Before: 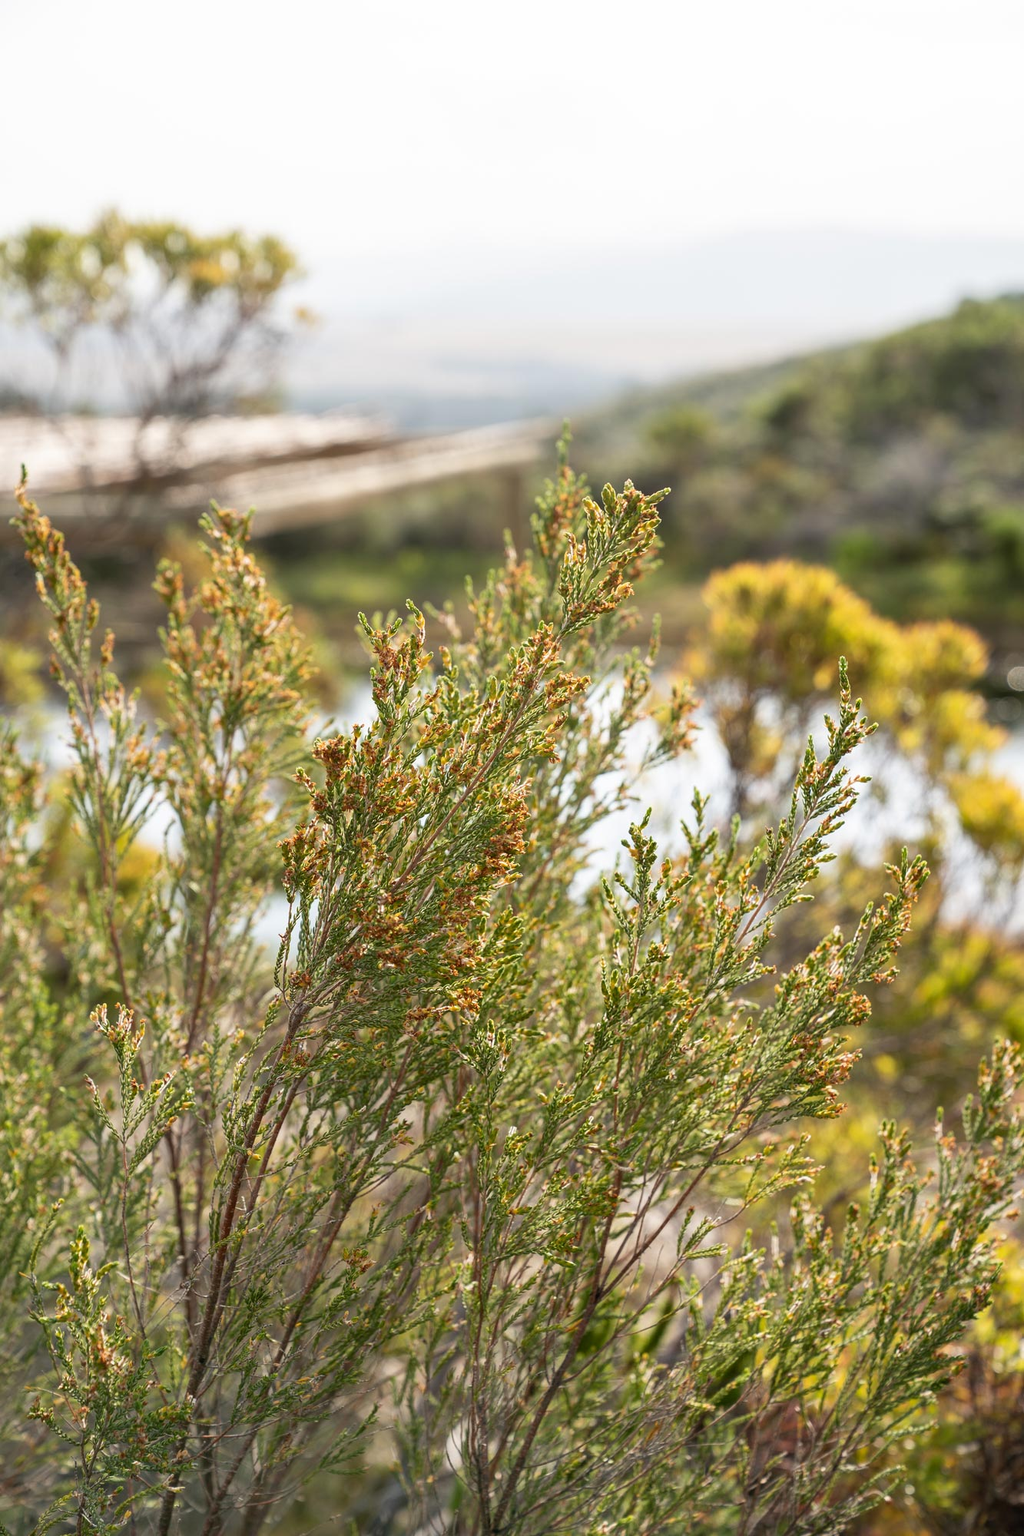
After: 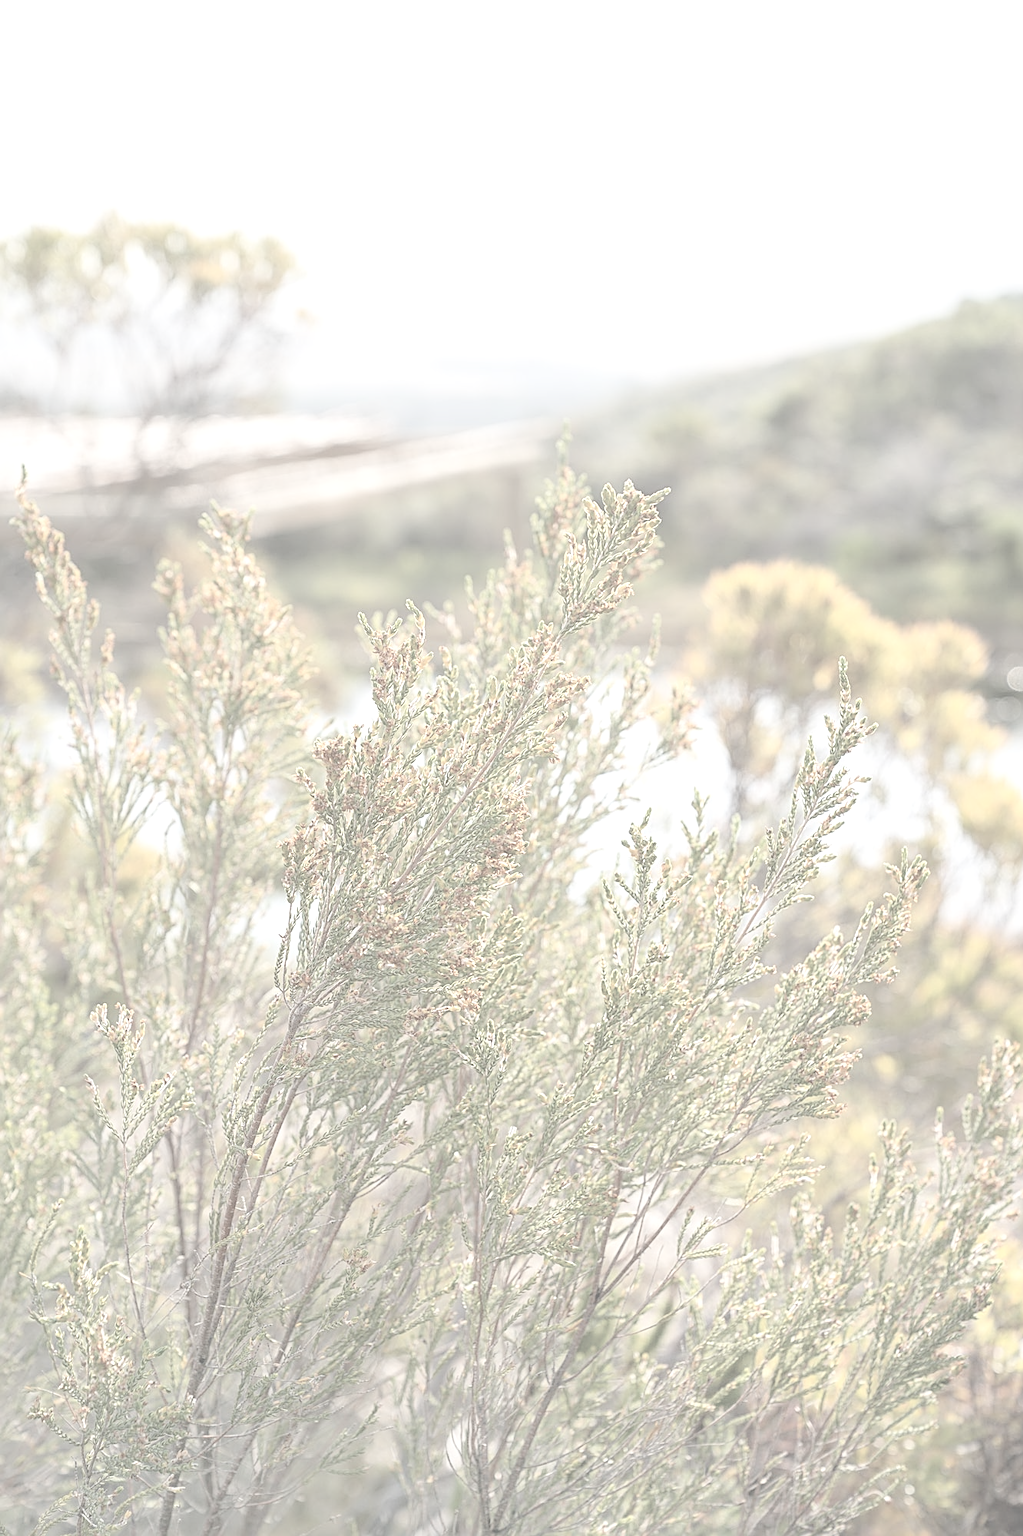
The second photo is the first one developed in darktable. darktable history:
tone equalizer: -8 EV -0.387 EV, -7 EV -0.407 EV, -6 EV -0.341 EV, -5 EV -0.192 EV, -3 EV 0.237 EV, -2 EV 0.312 EV, -1 EV 0.363 EV, +0 EV 0.4 EV, mask exposure compensation -0.511 EV
exposure: black level correction 0, exposure 0.952 EV, compensate highlight preservation false
sharpen: amount 0.736
contrast brightness saturation: contrast -0.339, brightness 0.764, saturation -0.791
